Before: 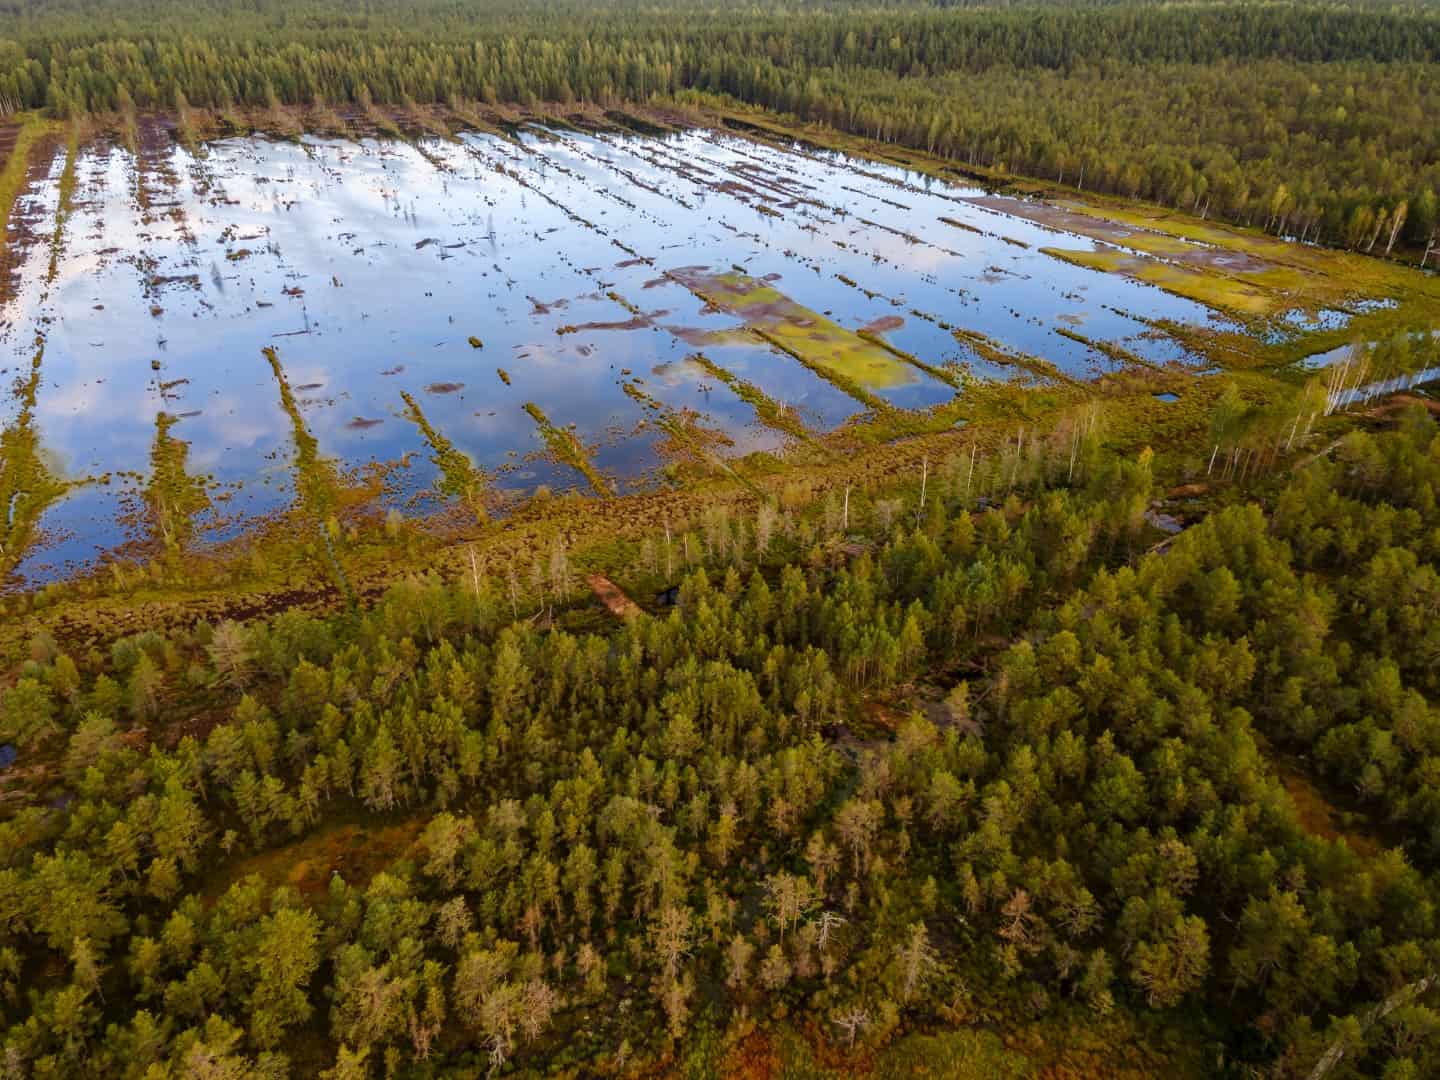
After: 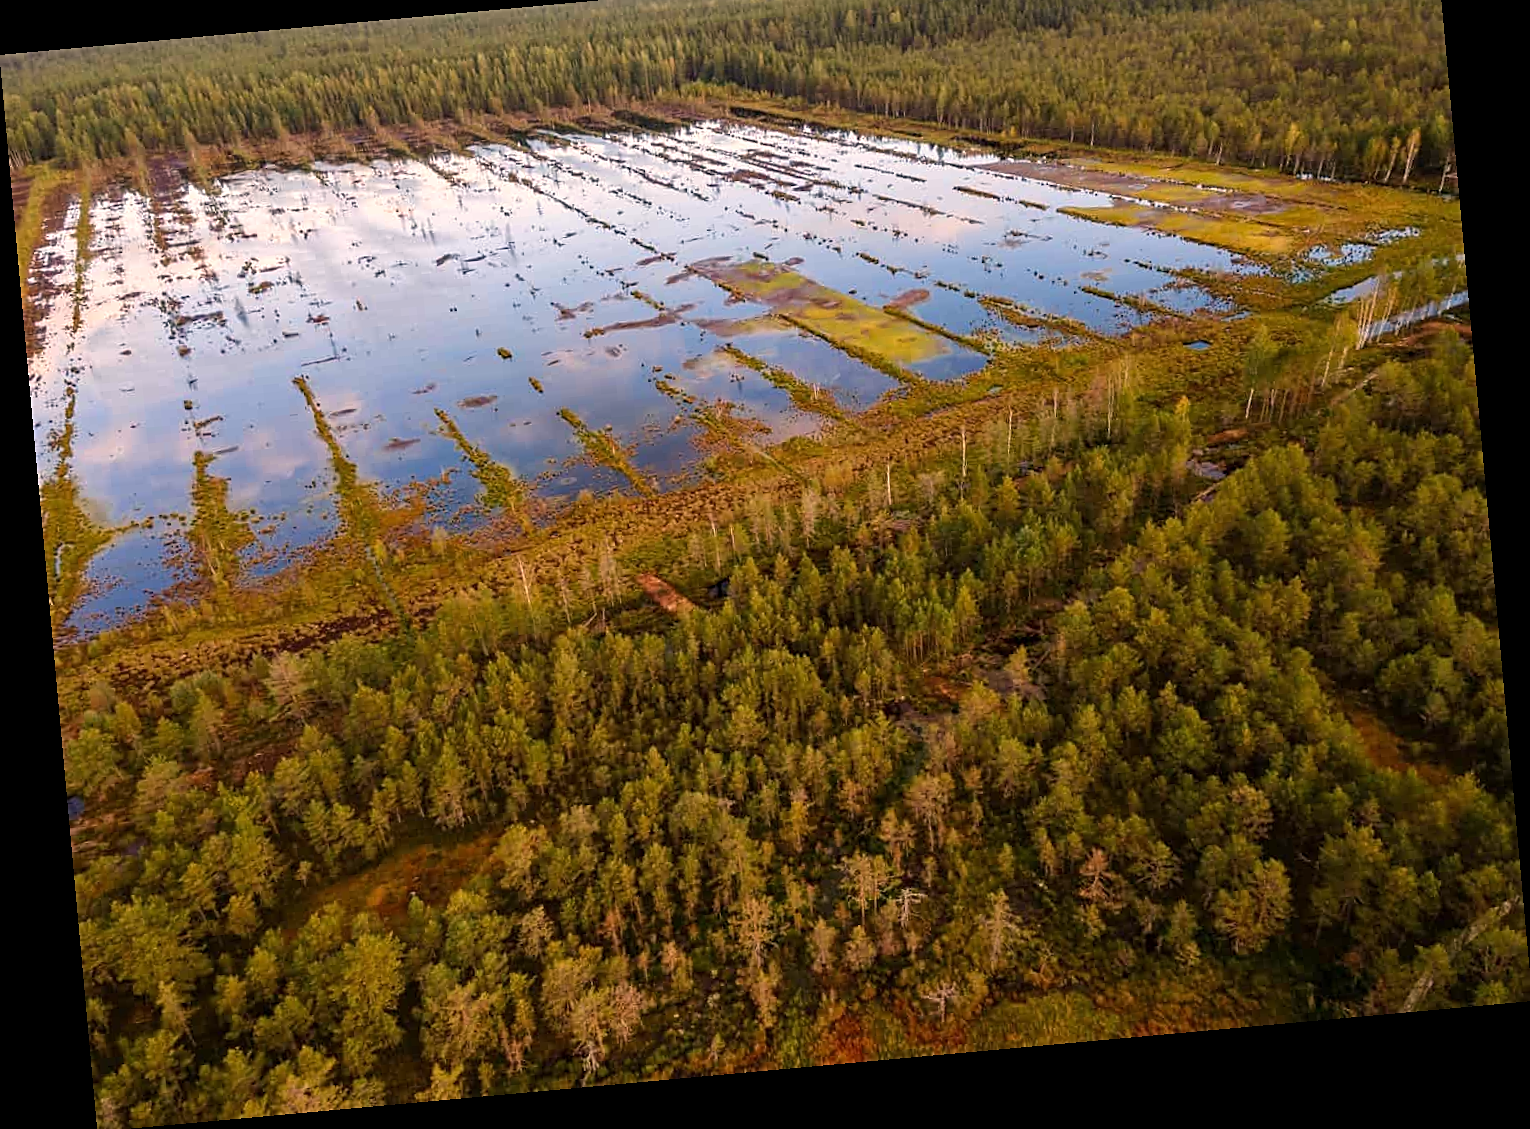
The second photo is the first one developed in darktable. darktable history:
white balance: red 1.127, blue 0.943
crop and rotate: top 6.25%
rotate and perspective: rotation -5.2°, automatic cropping off
sharpen: on, module defaults
